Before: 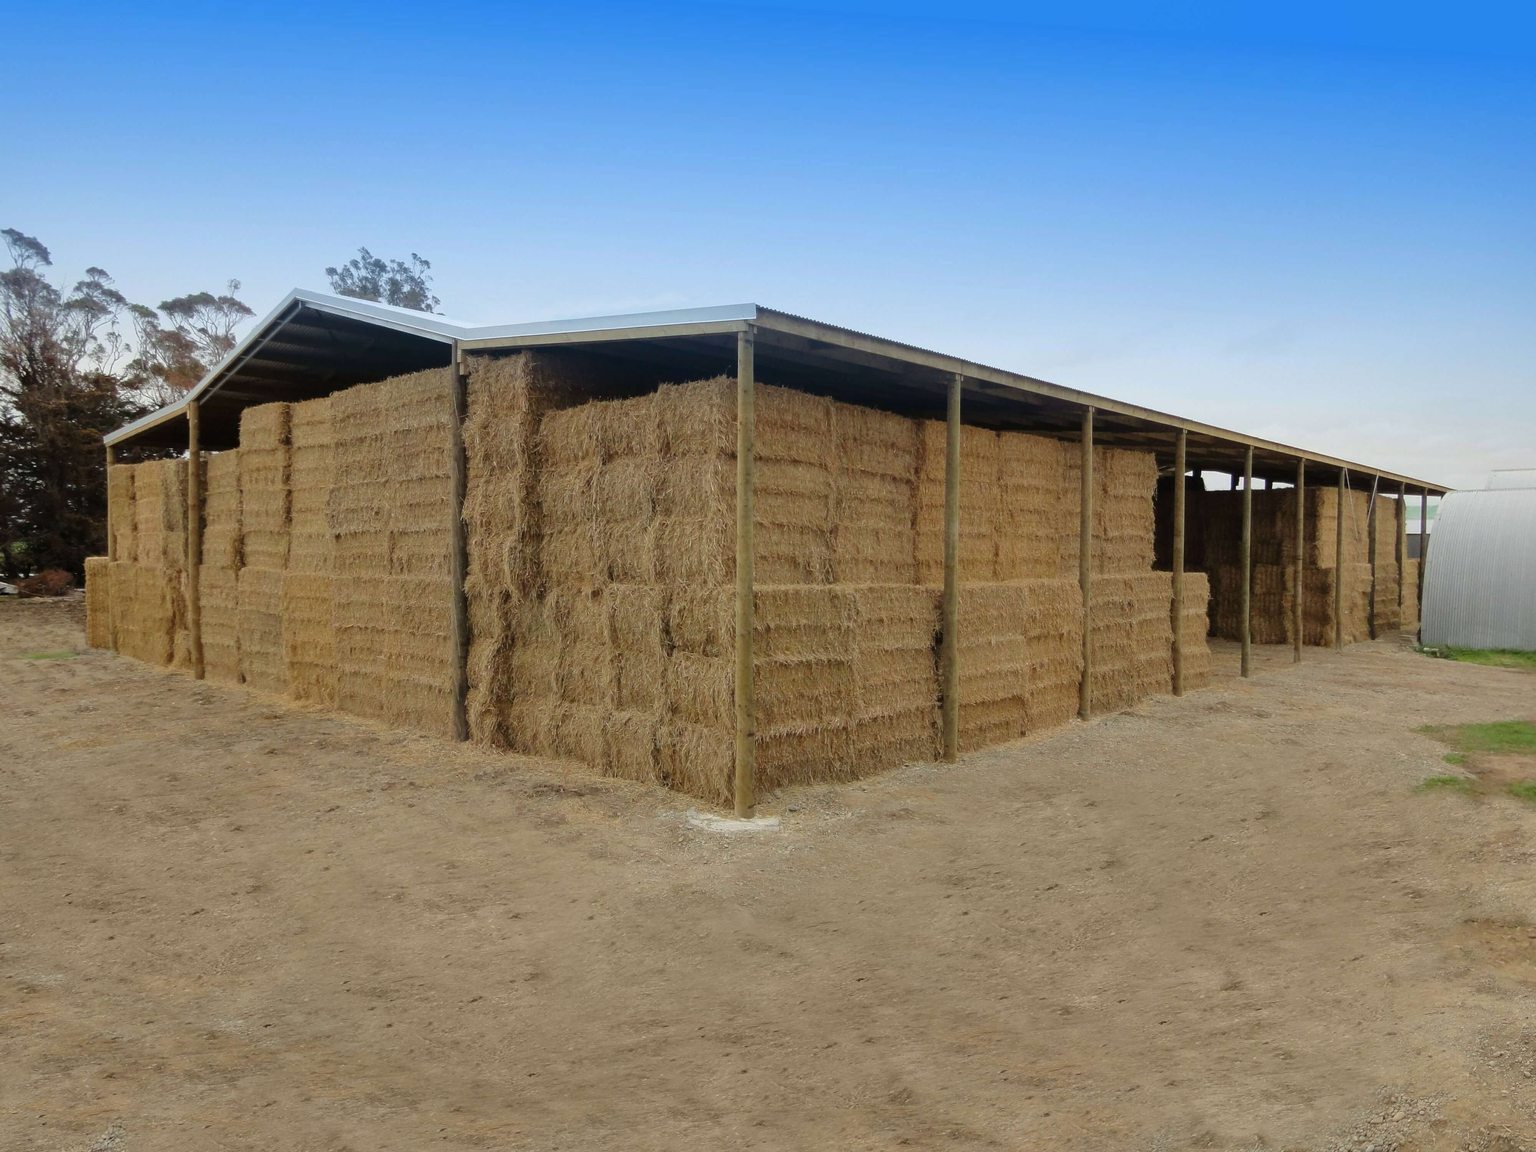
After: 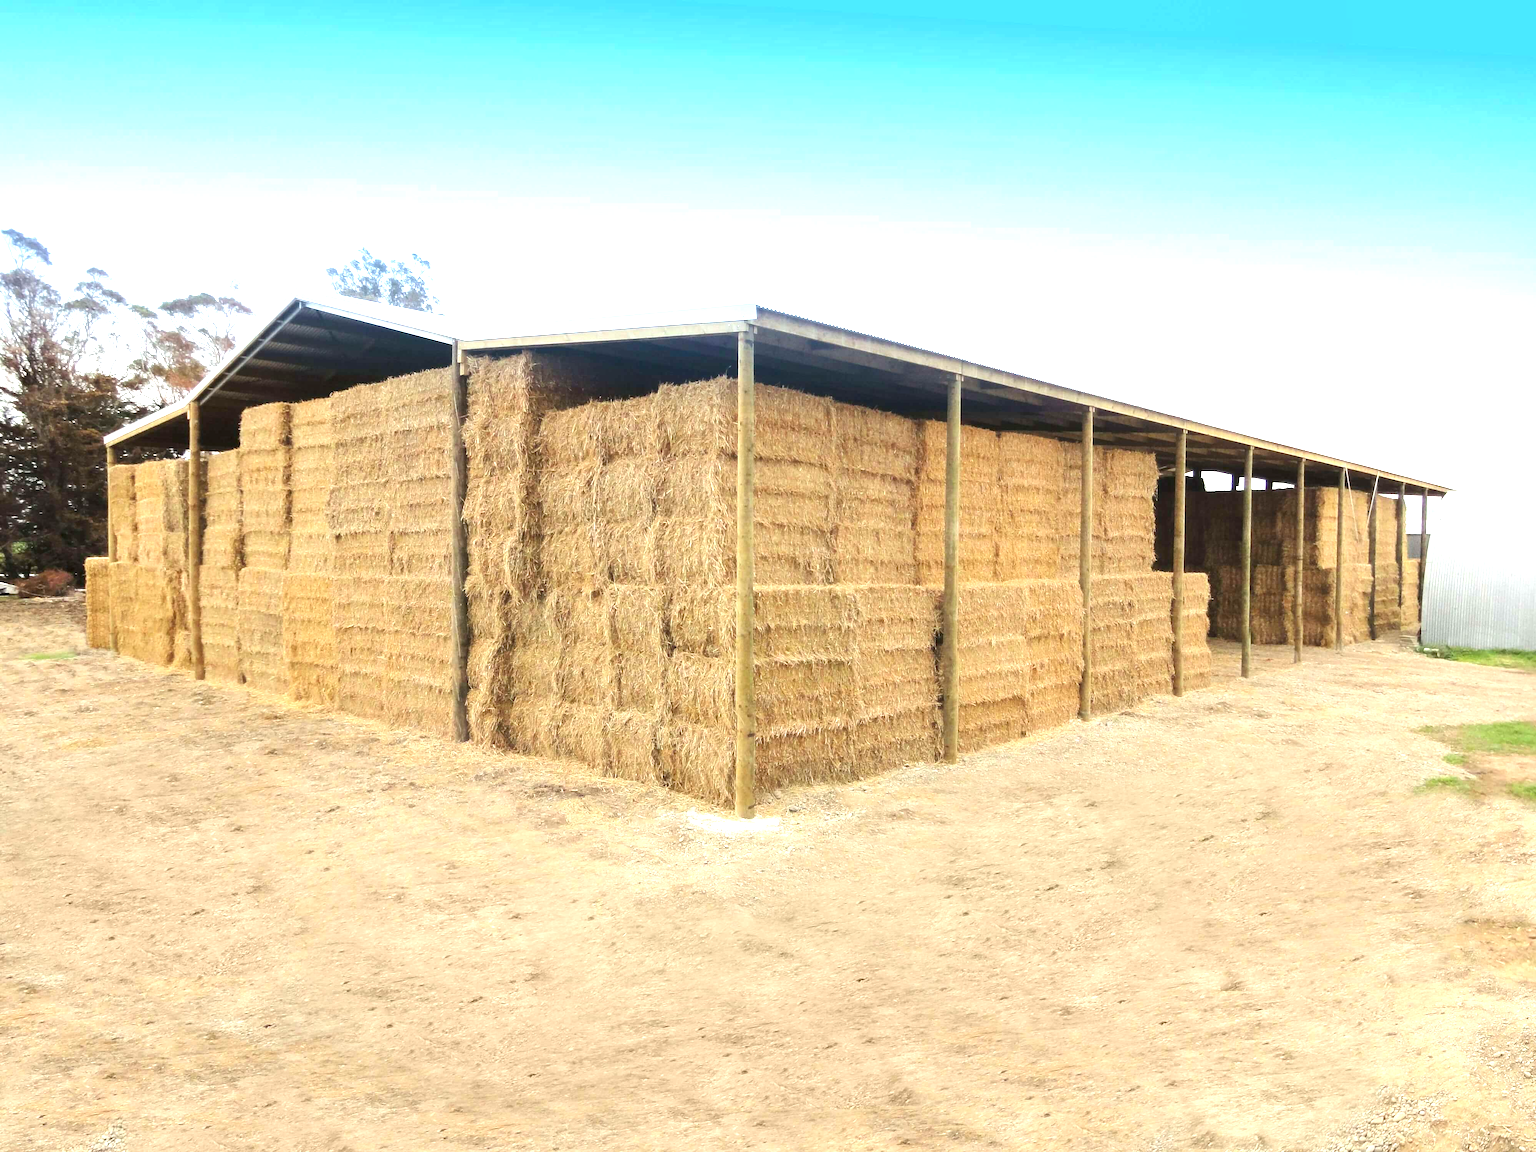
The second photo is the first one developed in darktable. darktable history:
exposure: black level correction 0, exposure 1.744 EV, compensate exposure bias true, compensate highlight preservation false
